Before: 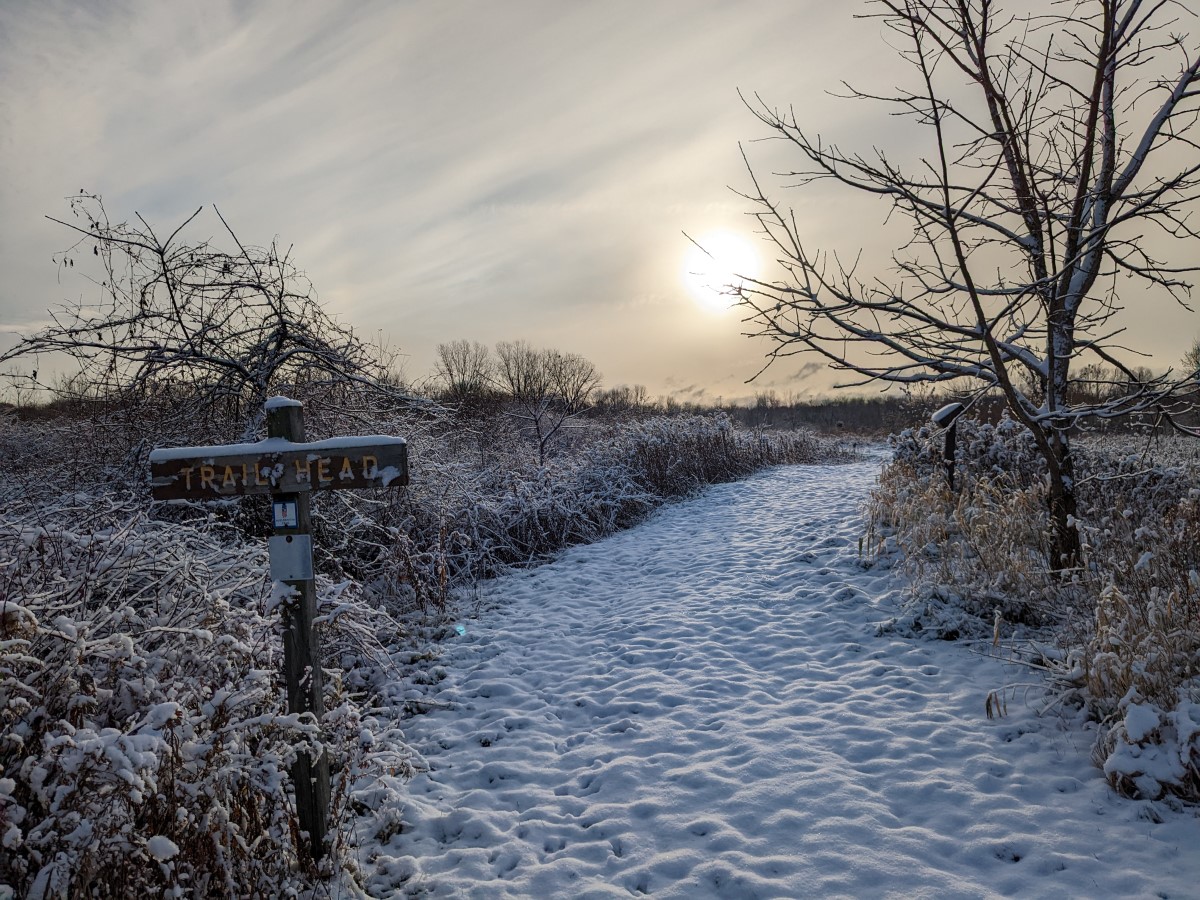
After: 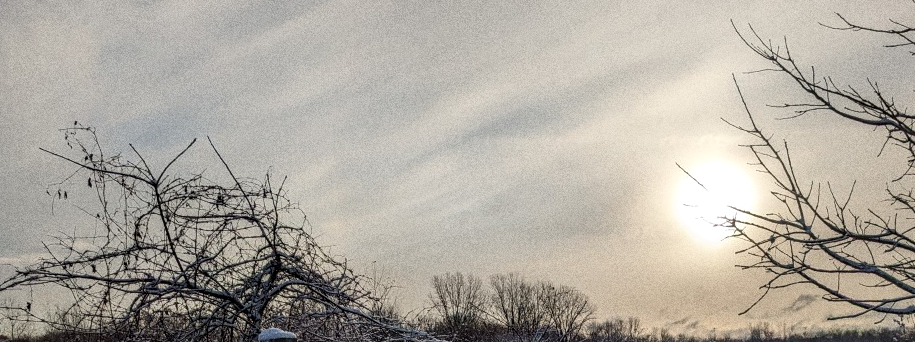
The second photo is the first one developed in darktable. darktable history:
crop: left 0.579%, top 7.627%, right 23.167%, bottom 54.275%
grain: coarseness 0.09 ISO, strength 40%
local contrast: on, module defaults
